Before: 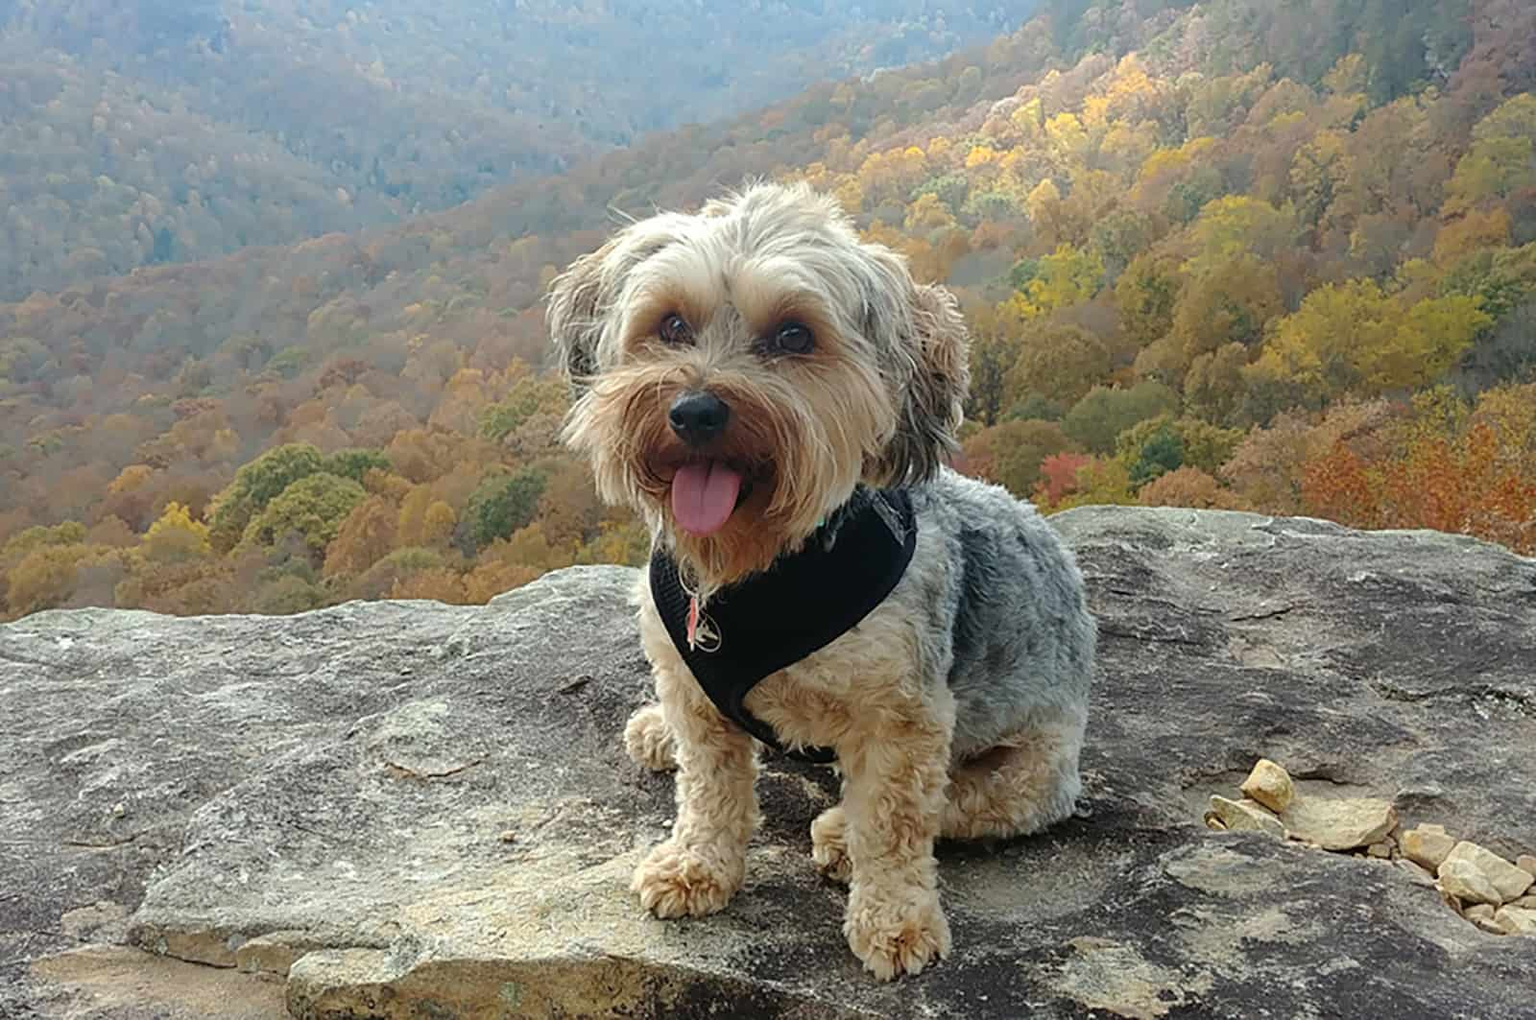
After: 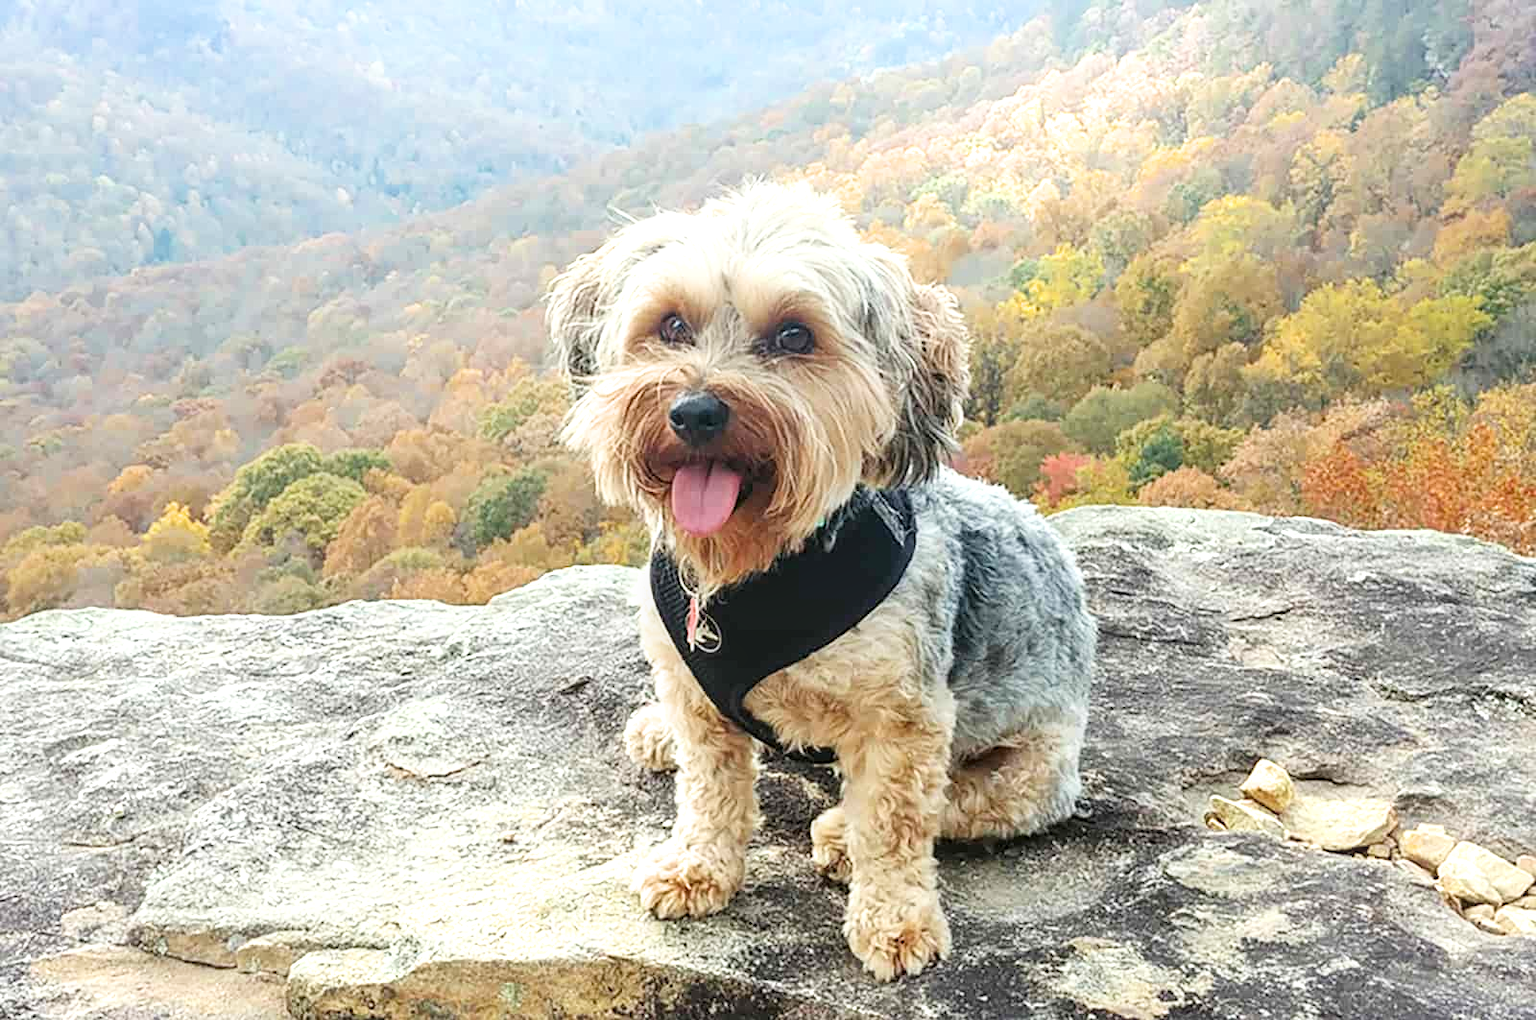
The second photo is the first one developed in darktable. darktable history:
rotate and perspective: automatic cropping off
local contrast: on, module defaults
filmic rgb: black relative exposure -14.19 EV, white relative exposure 3.39 EV, hardness 7.89, preserve chrominance max RGB
exposure: black level correction 0, exposure 1.45 EV, compensate exposure bias true, compensate highlight preservation false
